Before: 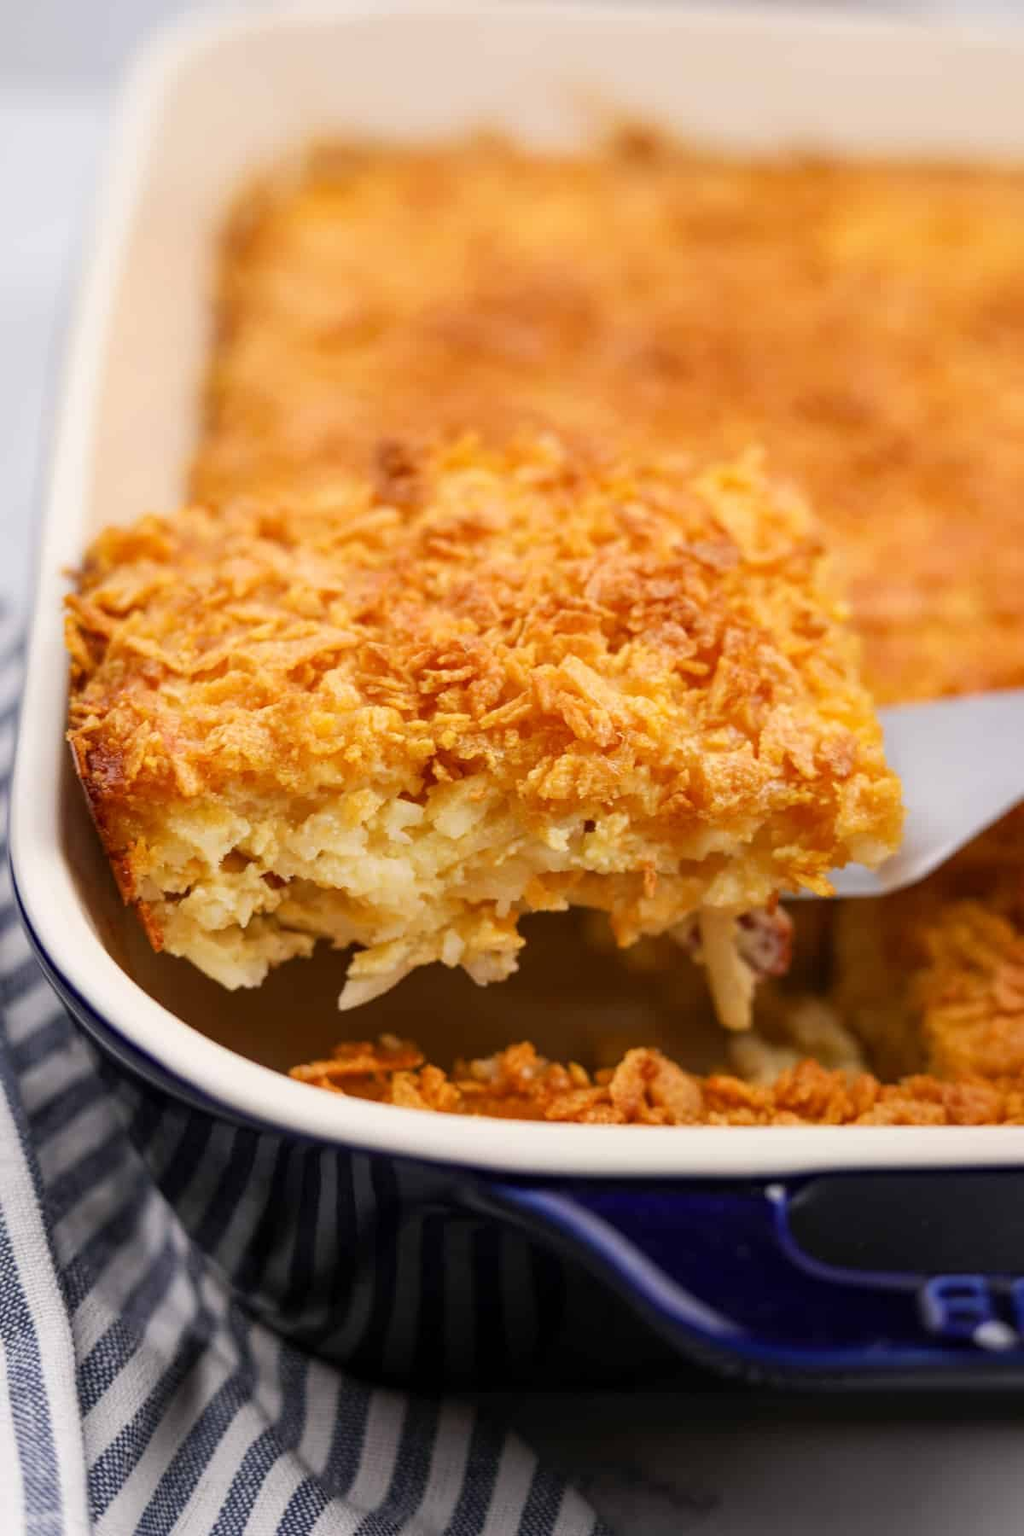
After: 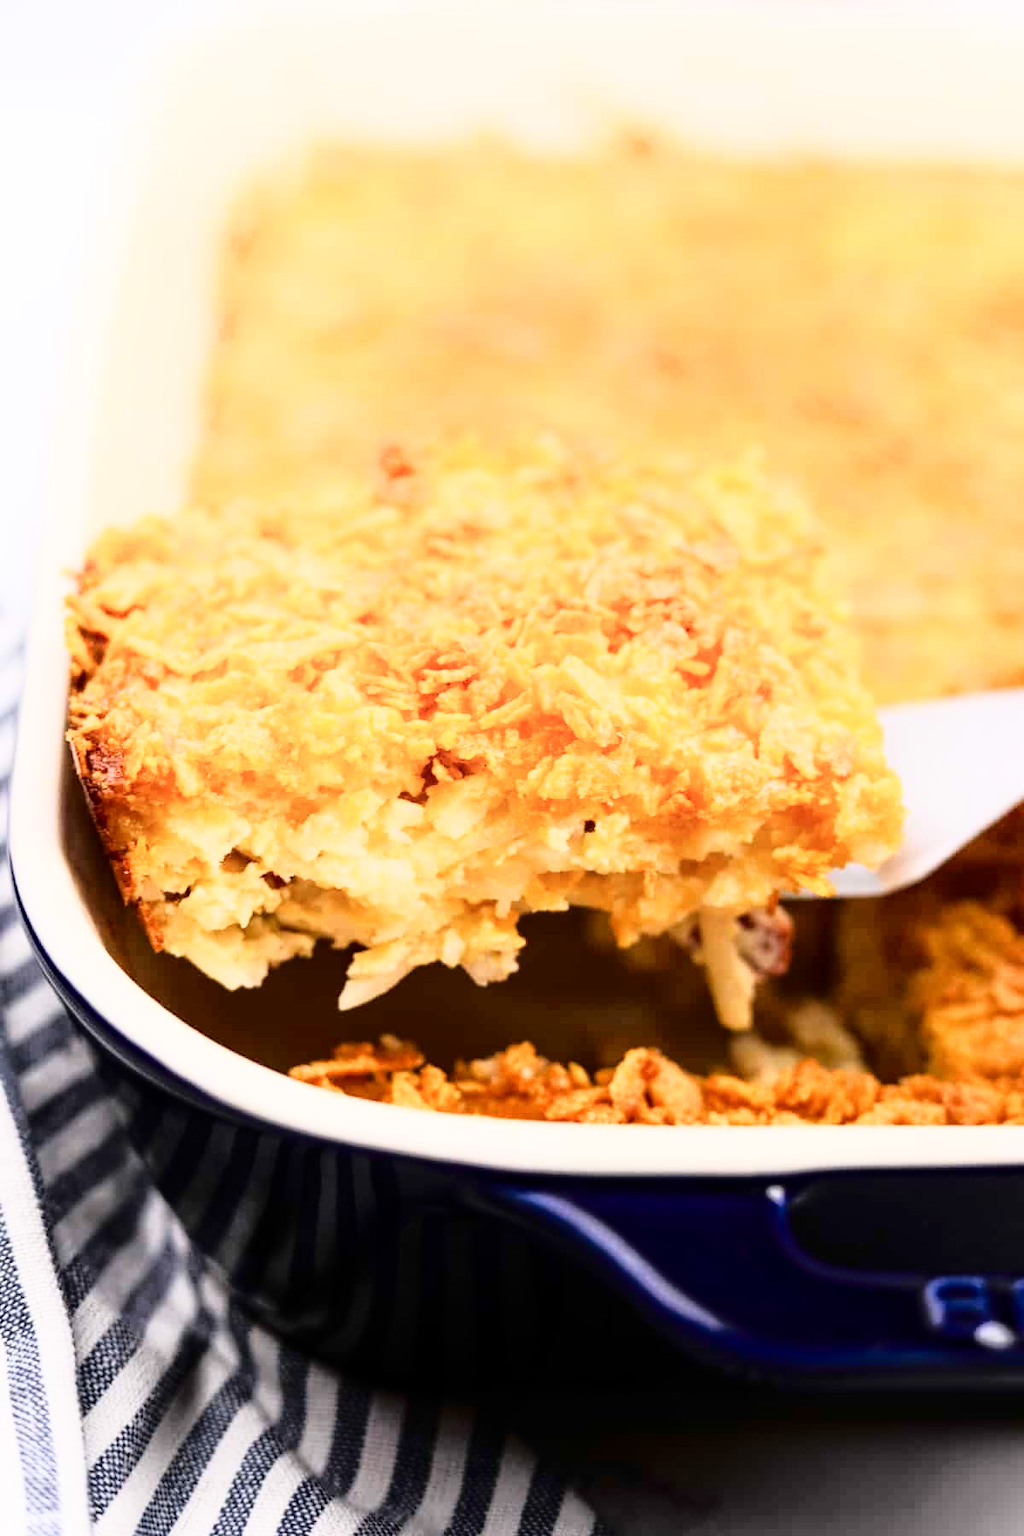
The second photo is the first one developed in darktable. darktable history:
shadows and highlights: shadows -62.32, white point adjustment -5.22, highlights 61.59
white balance: emerald 1
base curve: curves: ch0 [(0, 0) (0.028, 0.03) (0.121, 0.232) (0.46, 0.748) (0.859, 0.968) (1, 1)]
